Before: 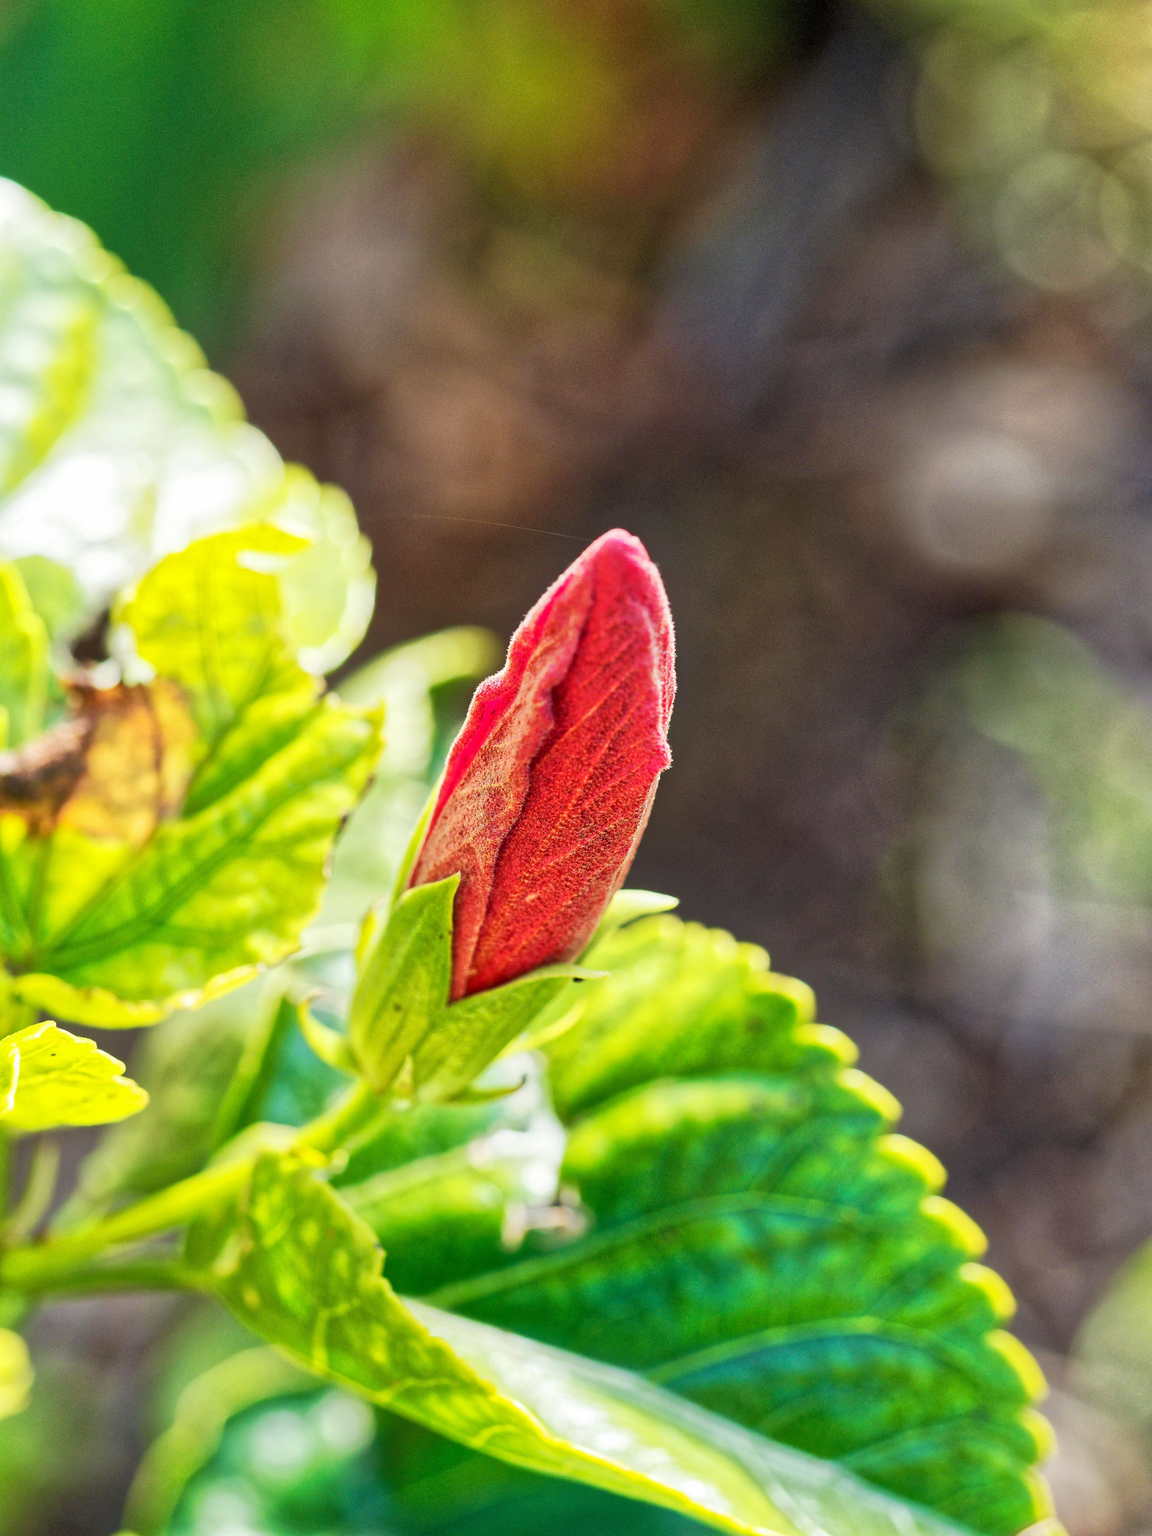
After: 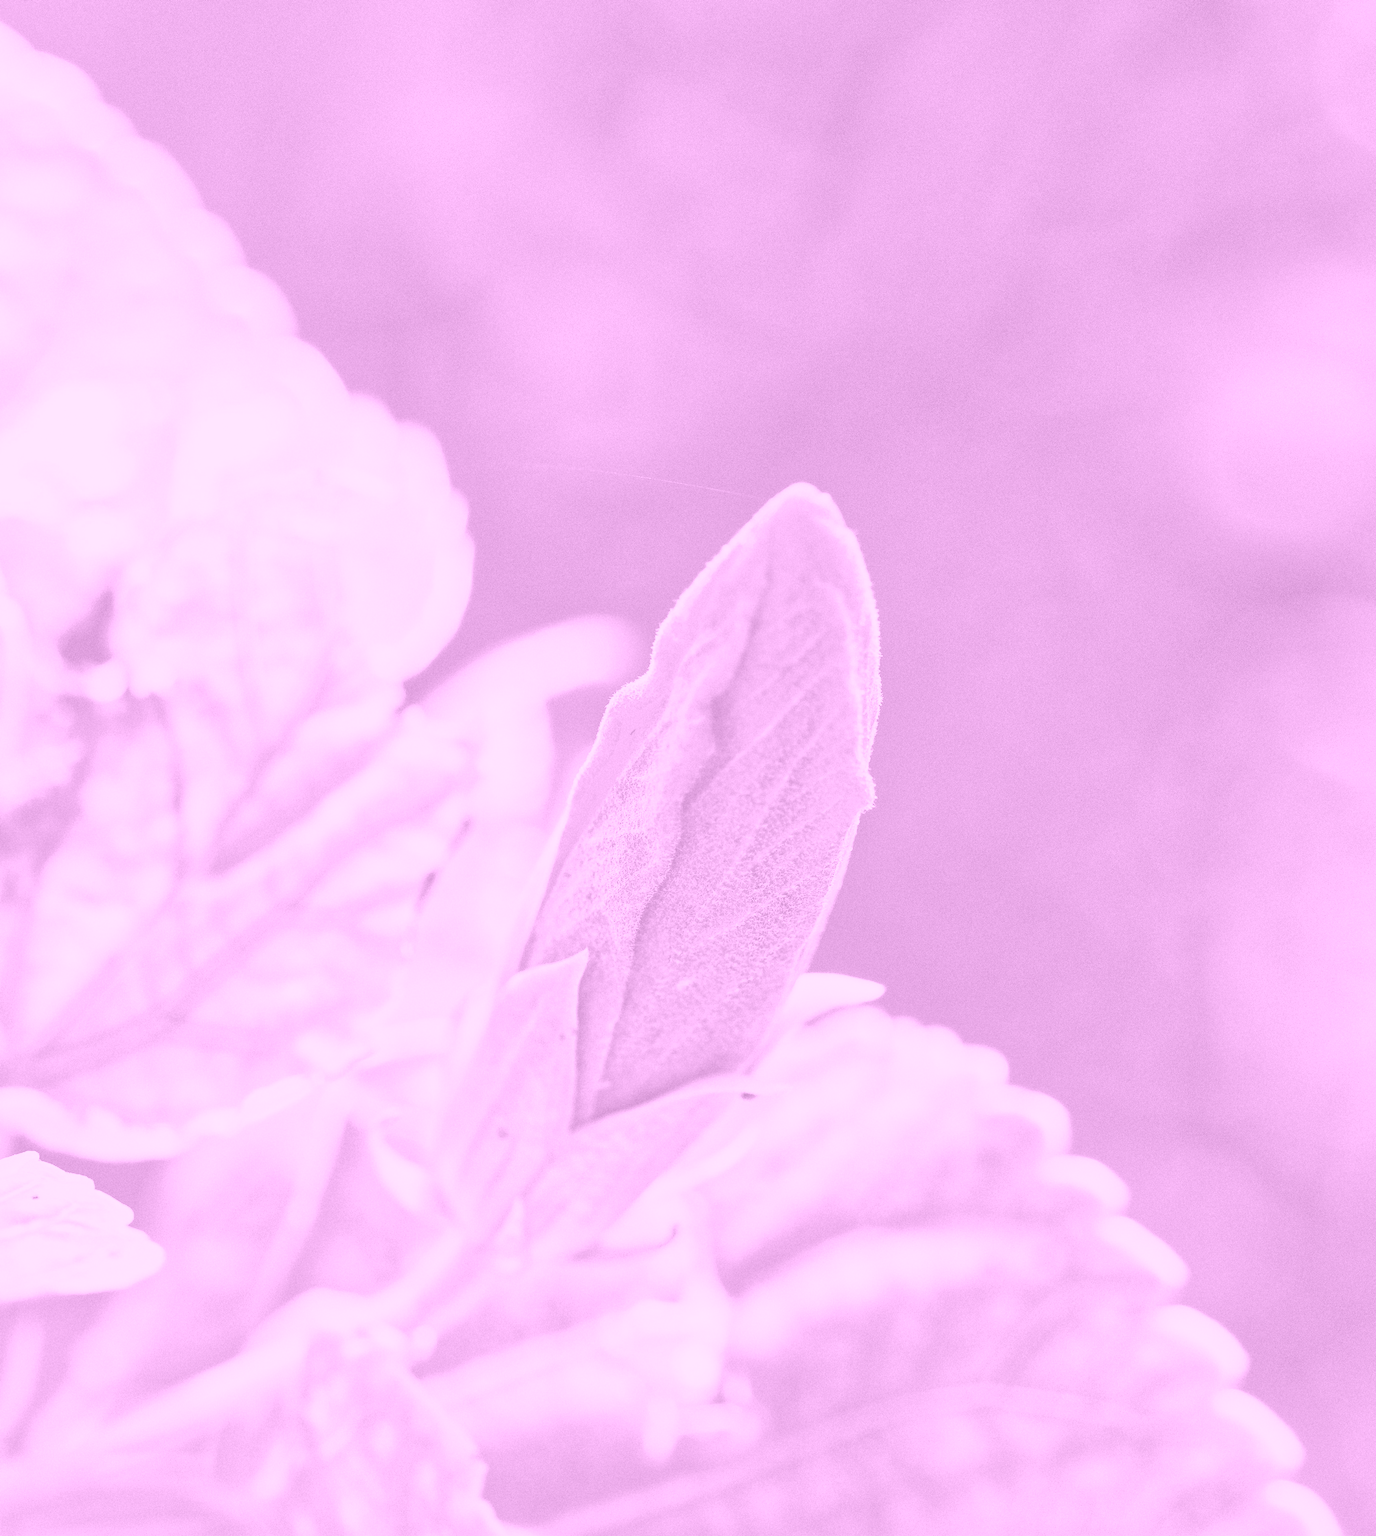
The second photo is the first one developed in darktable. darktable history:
colorize: hue 331.2°, saturation 75%, source mix 30.28%, lightness 70.52%, version 1
crop and rotate: left 2.425%, top 11.305%, right 9.6%, bottom 15.08%
shadows and highlights: low approximation 0.01, soften with gaussian
grain: coarseness 0.09 ISO
color balance rgb: perceptual saturation grading › global saturation 20%, perceptual saturation grading › highlights -25%, perceptual saturation grading › shadows 50%
